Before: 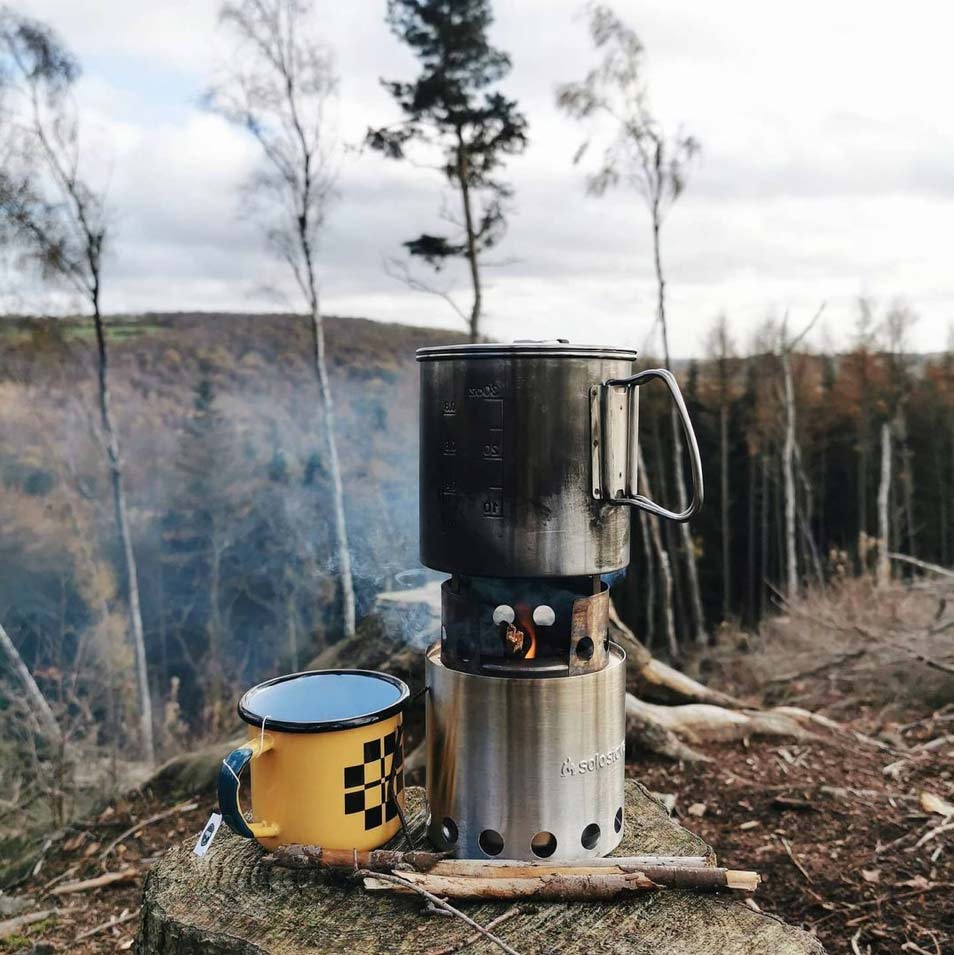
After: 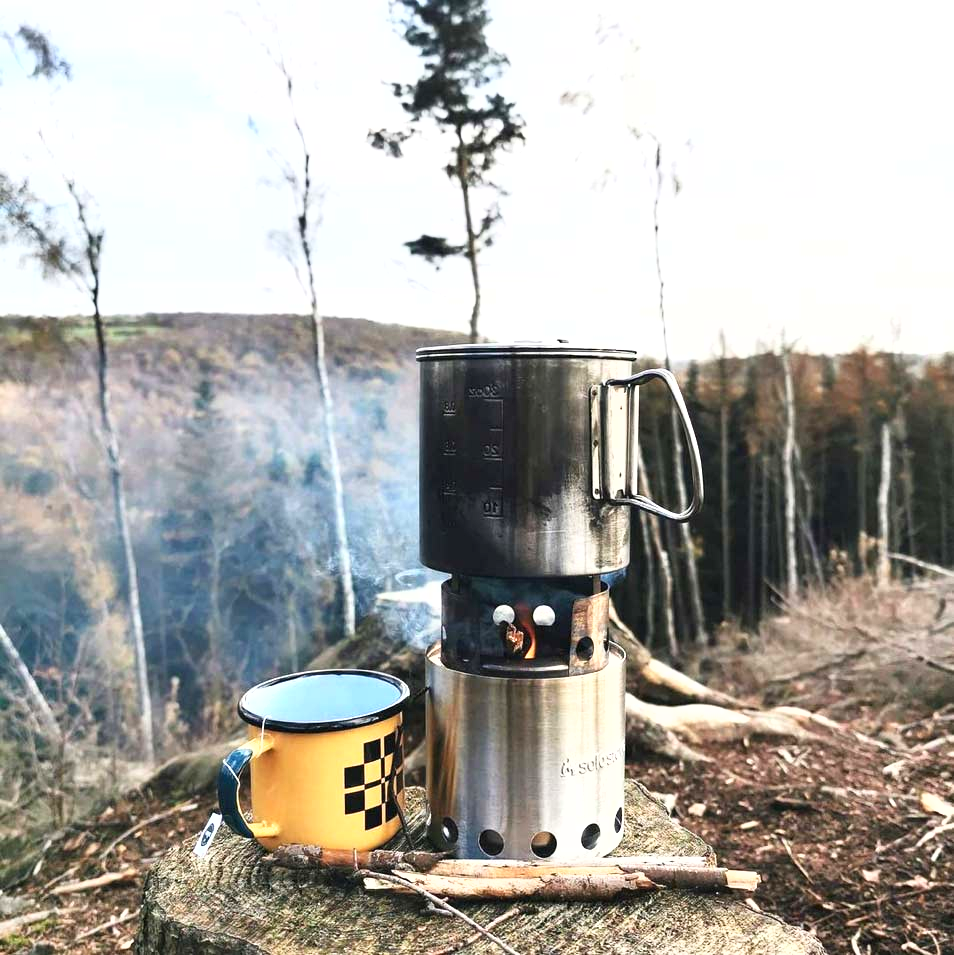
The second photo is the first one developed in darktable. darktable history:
shadows and highlights: shadows -0.482, highlights 40.81
exposure: black level correction 0, exposure 1 EV, compensate highlight preservation false
